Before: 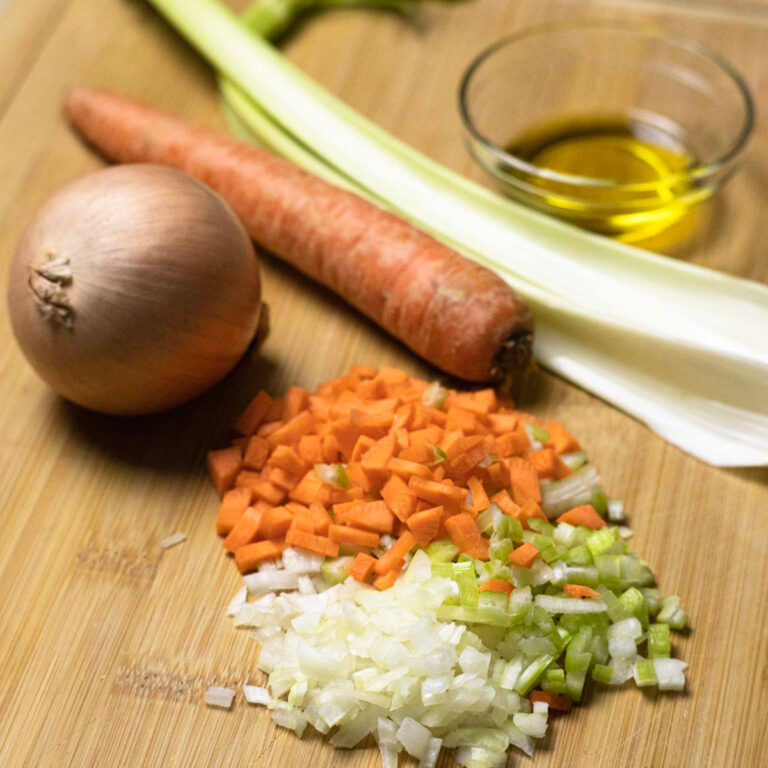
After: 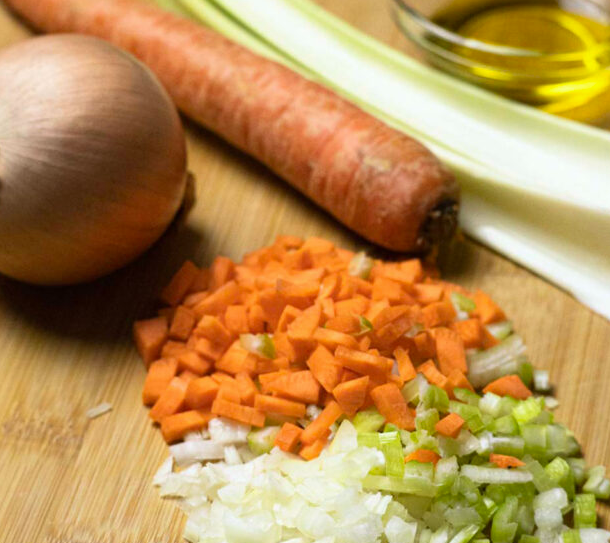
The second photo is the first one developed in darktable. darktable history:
crop: left 9.712%, top 16.928%, right 10.845%, bottom 12.332%
contrast brightness saturation: contrast 0.04, saturation 0.07
white balance: red 0.978, blue 0.999
